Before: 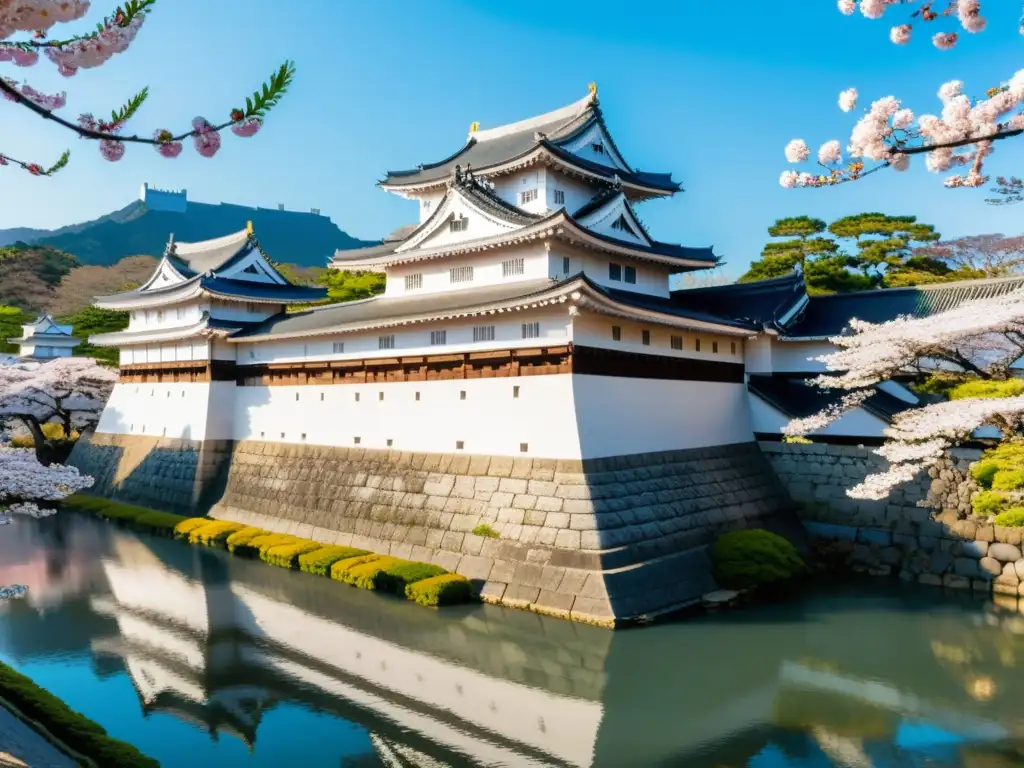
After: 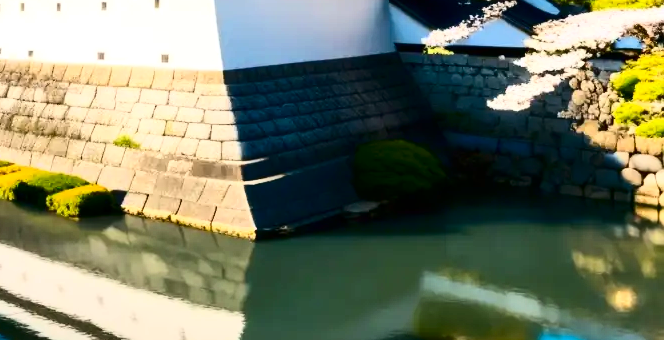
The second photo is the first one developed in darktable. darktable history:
exposure: exposure 0.202 EV, compensate exposure bias true, compensate highlight preservation false
crop and rotate: left 35.154%, top 50.733%, bottom 4.976%
contrast brightness saturation: contrast 0.403, brightness 0.043, saturation 0.254
